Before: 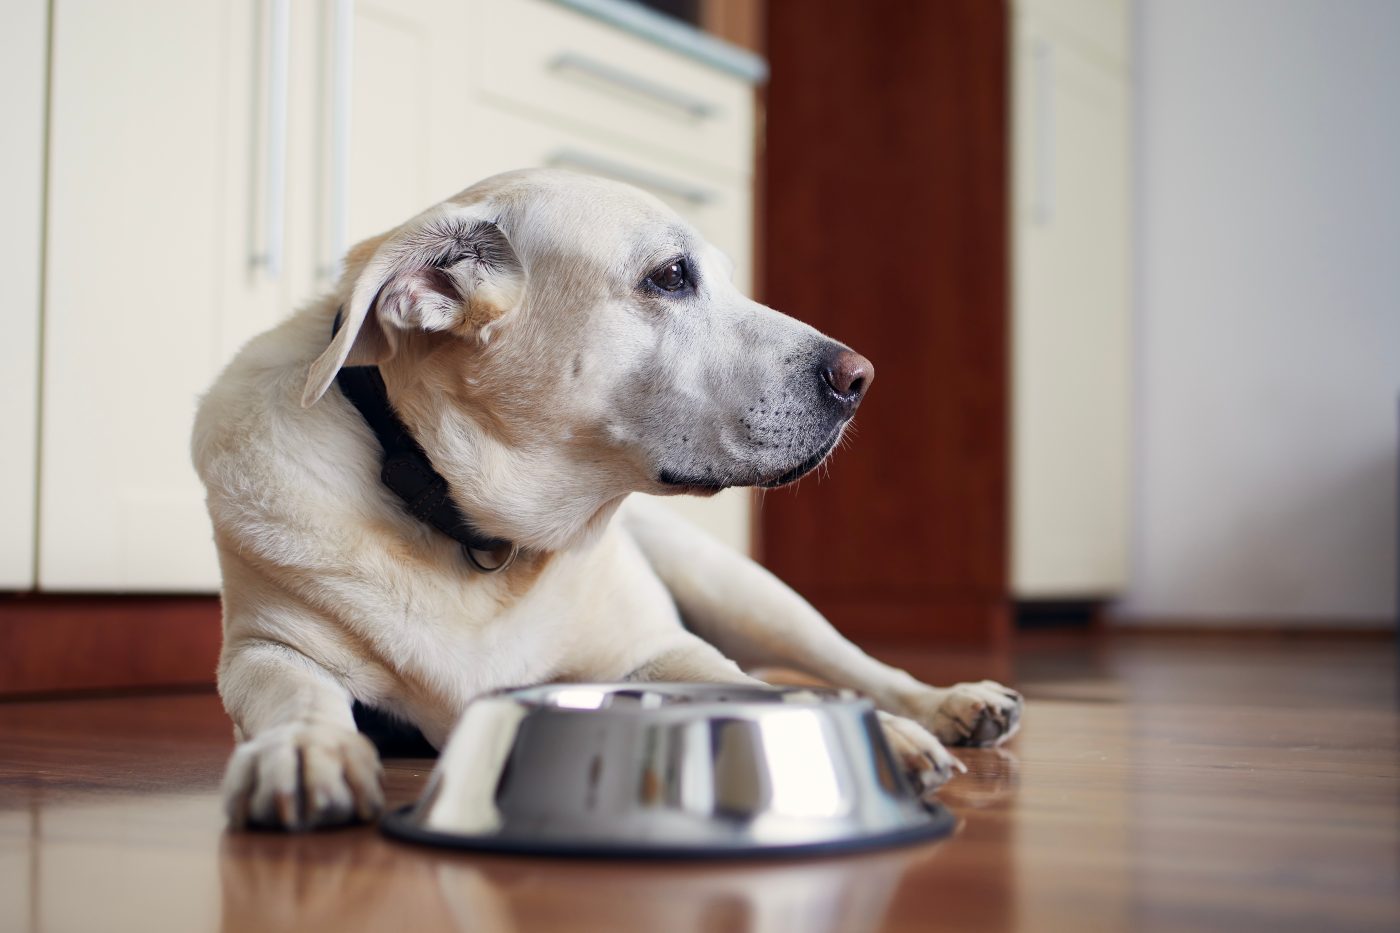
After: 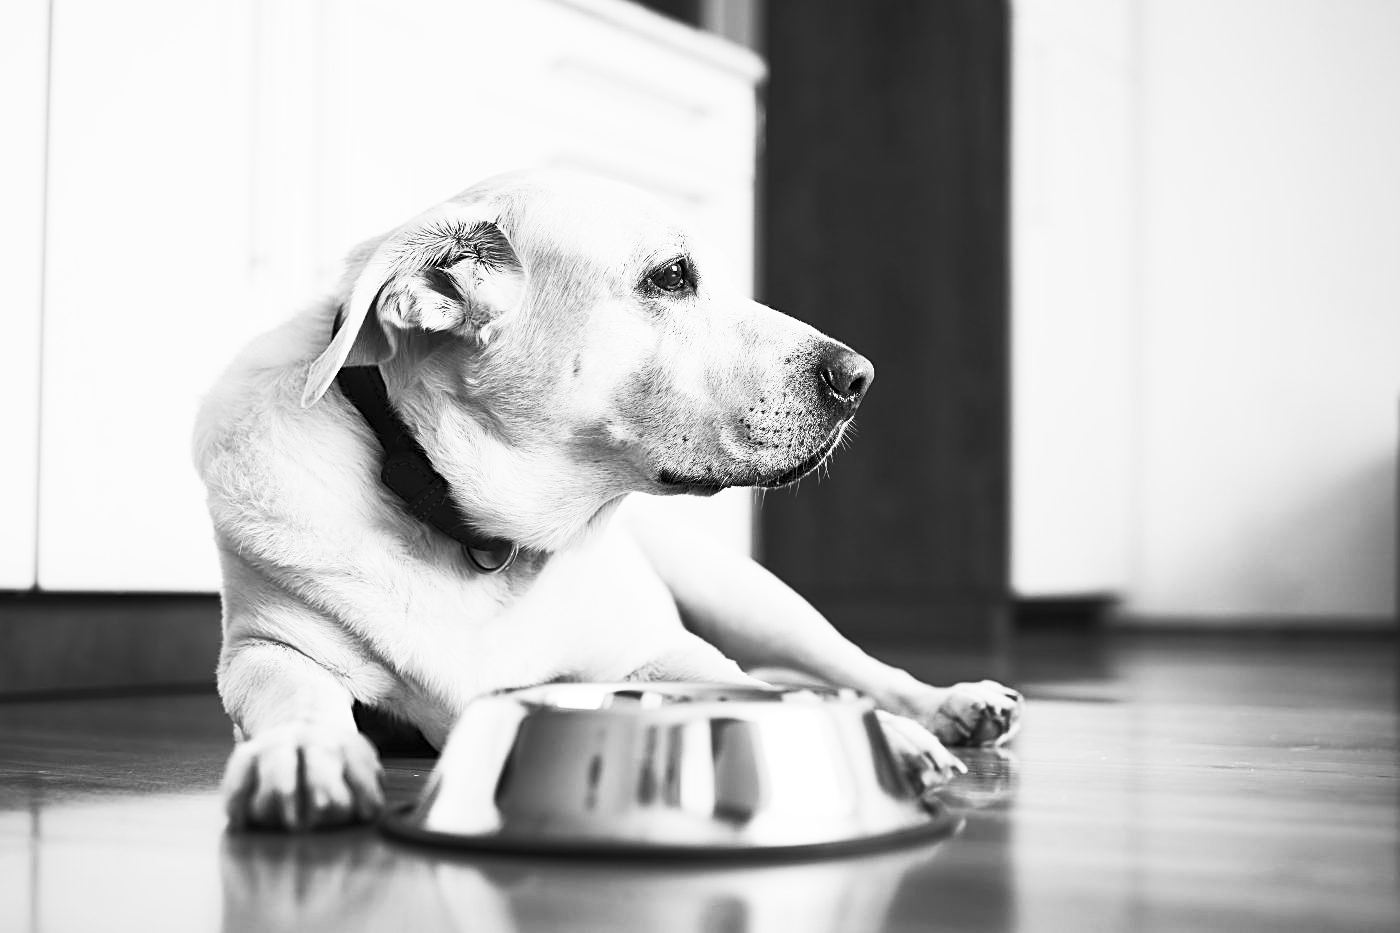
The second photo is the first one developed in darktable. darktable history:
color zones: curves: ch0 [(0.004, 0.306) (0.107, 0.448) (0.252, 0.656) (0.41, 0.398) (0.595, 0.515) (0.768, 0.628)]; ch1 [(0.07, 0.323) (0.151, 0.452) (0.252, 0.608) (0.346, 0.221) (0.463, 0.189) (0.61, 0.368) (0.735, 0.395) (0.921, 0.412)]; ch2 [(0, 0.476) (0.132, 0.512) (0.243, 0.512) (0.397, 0.48) (0.522, 0.376) (0.634, 0.536) (0.761, 0.46)]
color balance: output saturation 120%
sharpen: on, module defaults
contrast brightness saturation: contrast 0.53, brightness 0.47, saturation -1
